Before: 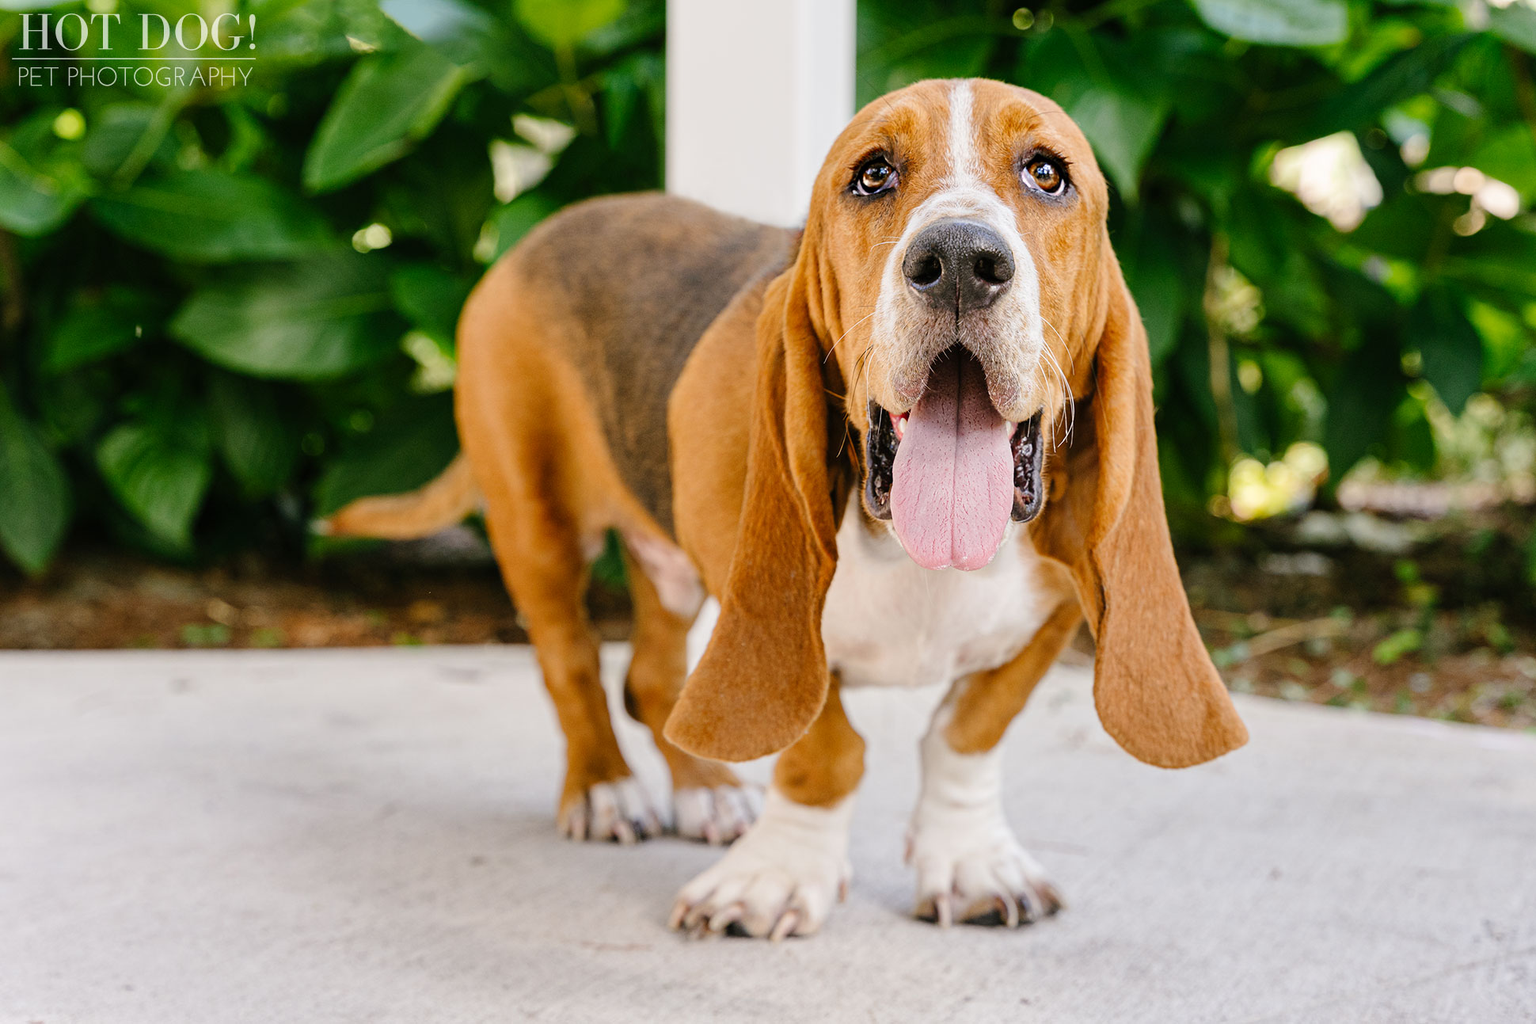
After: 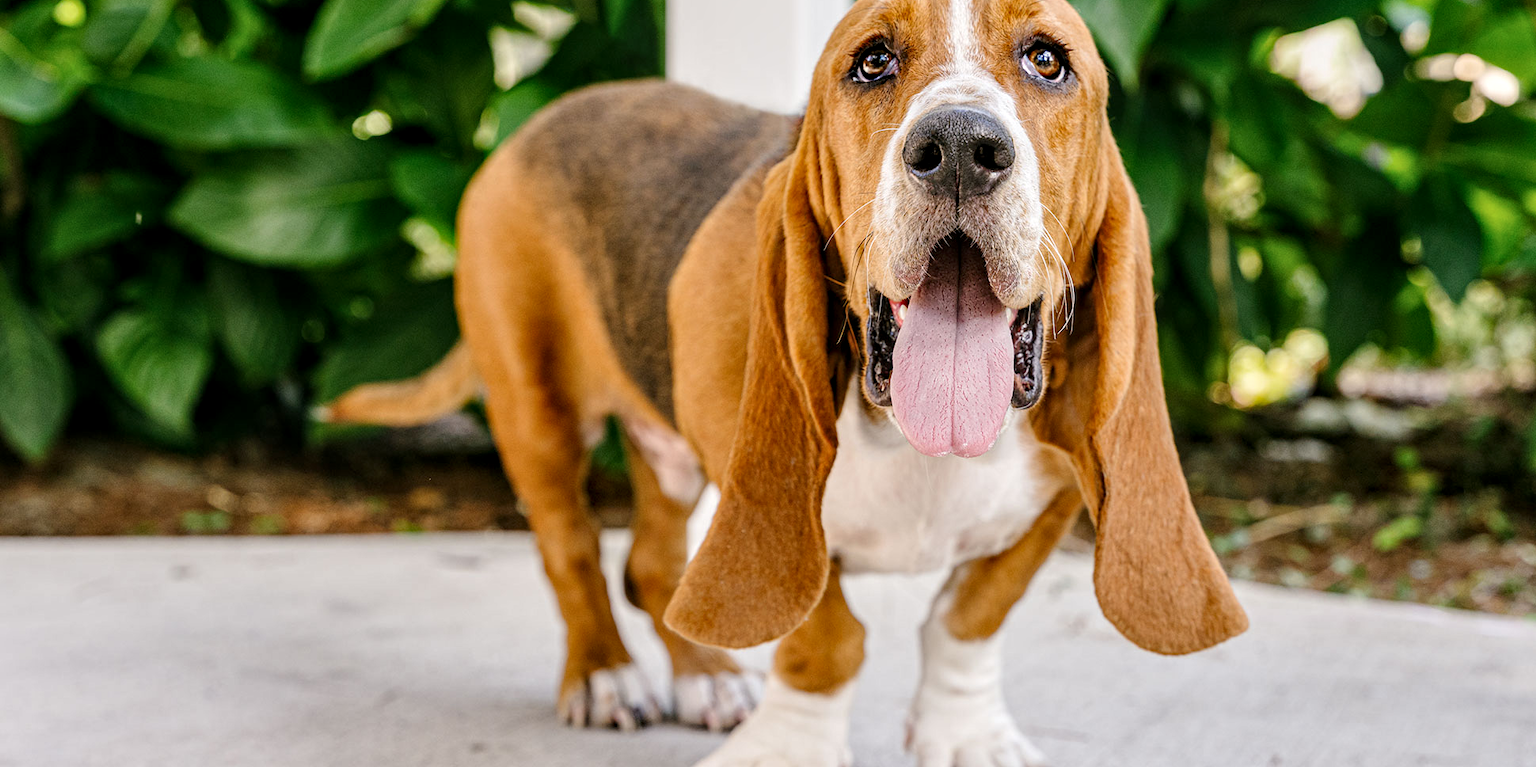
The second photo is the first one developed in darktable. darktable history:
contrast equalizer: octaves 7, y [[0.509, 0.517, 0.523, 0.523, 0.517, 0.509], [0.5 ×6], [0.5 ×6], [0 ×6], [0 ×6]]
local contrast: on, module defaults
crop: top 11.063%, bottom 13.949%
